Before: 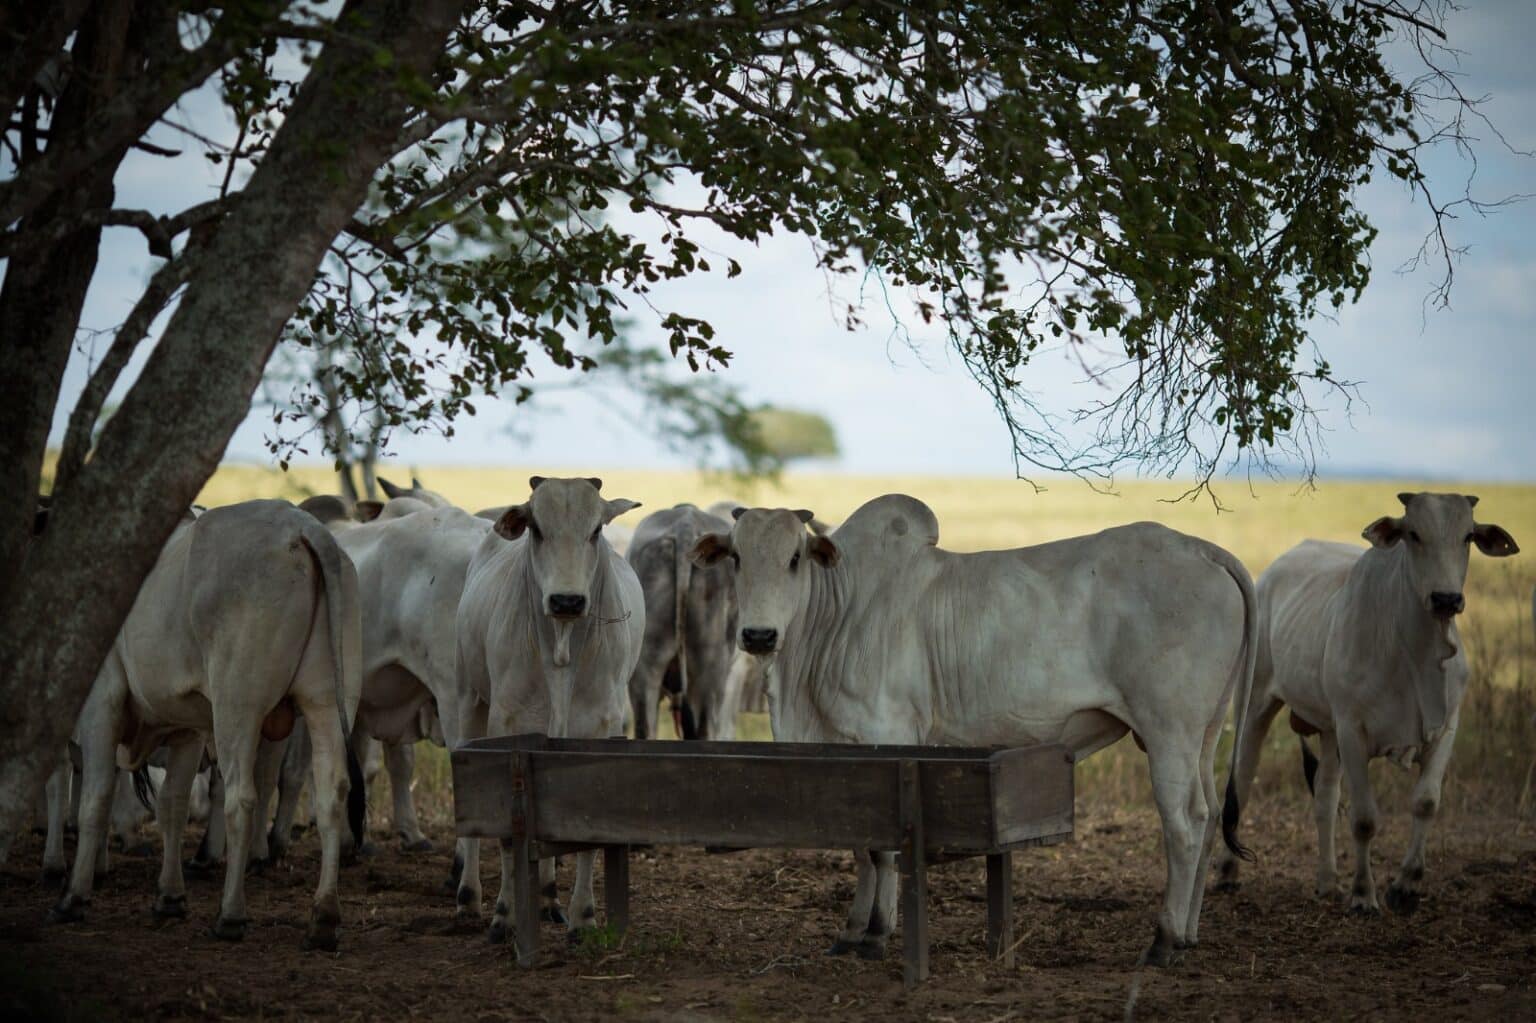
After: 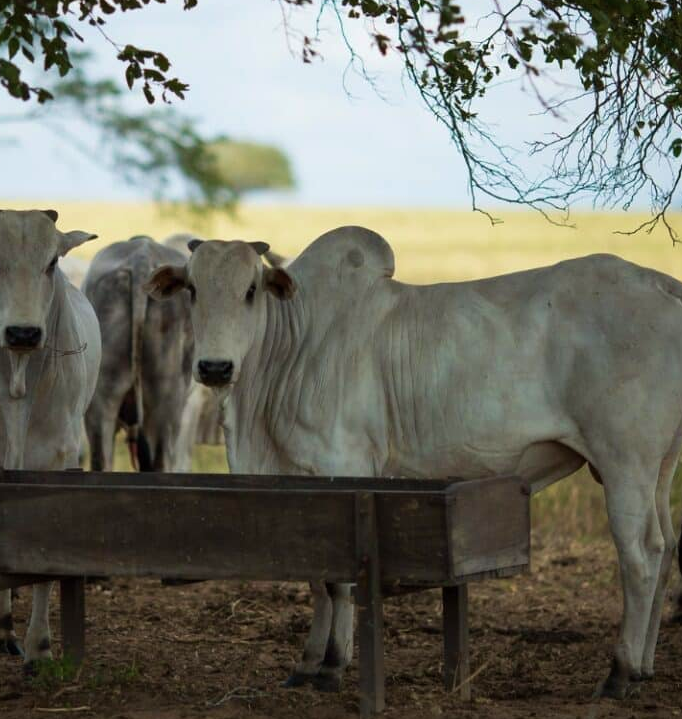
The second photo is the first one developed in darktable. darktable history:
velvia: on, module defaults
crop: left 35.432%, top 26.233%, right 20.145%, bottom 3.432%
